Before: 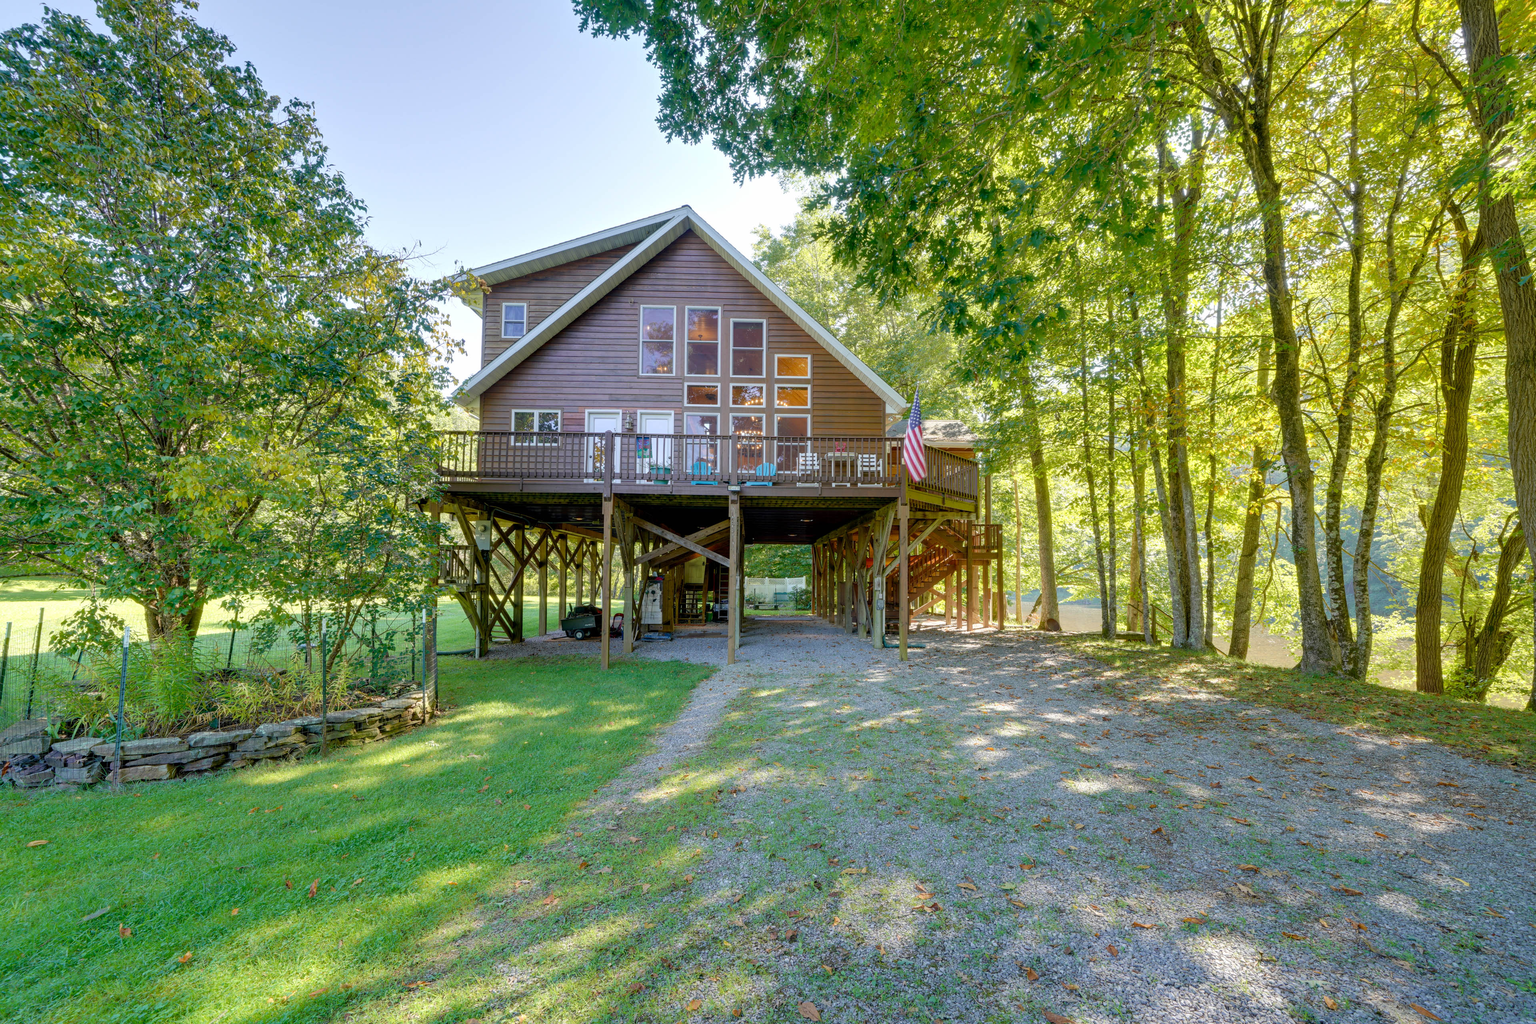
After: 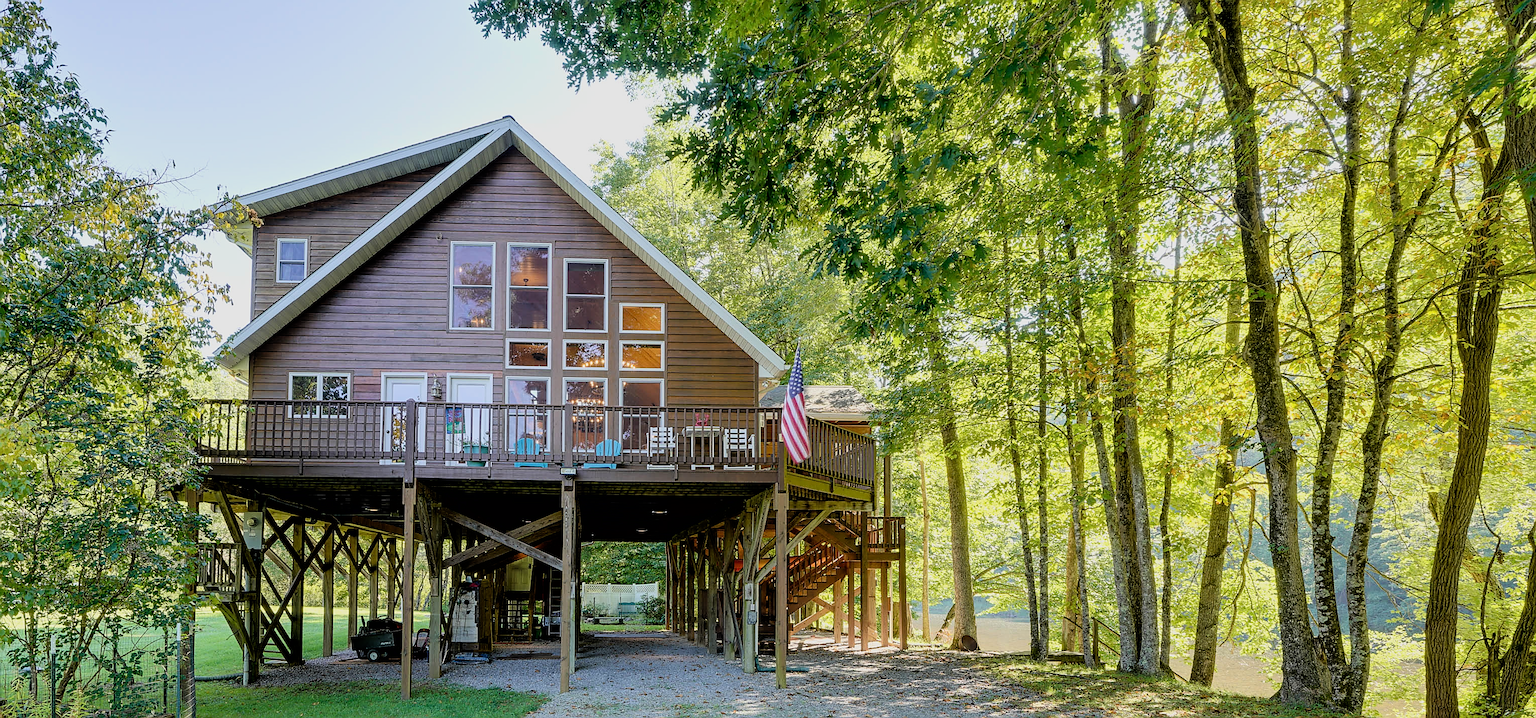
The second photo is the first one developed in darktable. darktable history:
filmic rgb: black relative exposure -5.14 EV, white relative exposure 3.95 EV, hardness 2.88, contrast 1.3, color science v6 (2022)
tone equalizer: on, module defaults
sharpen: radius 1.395, amount 1.235, threshold 0.784
crop: left 18.383%, top 11.069%, right 2.032%, bottom 33.087%
